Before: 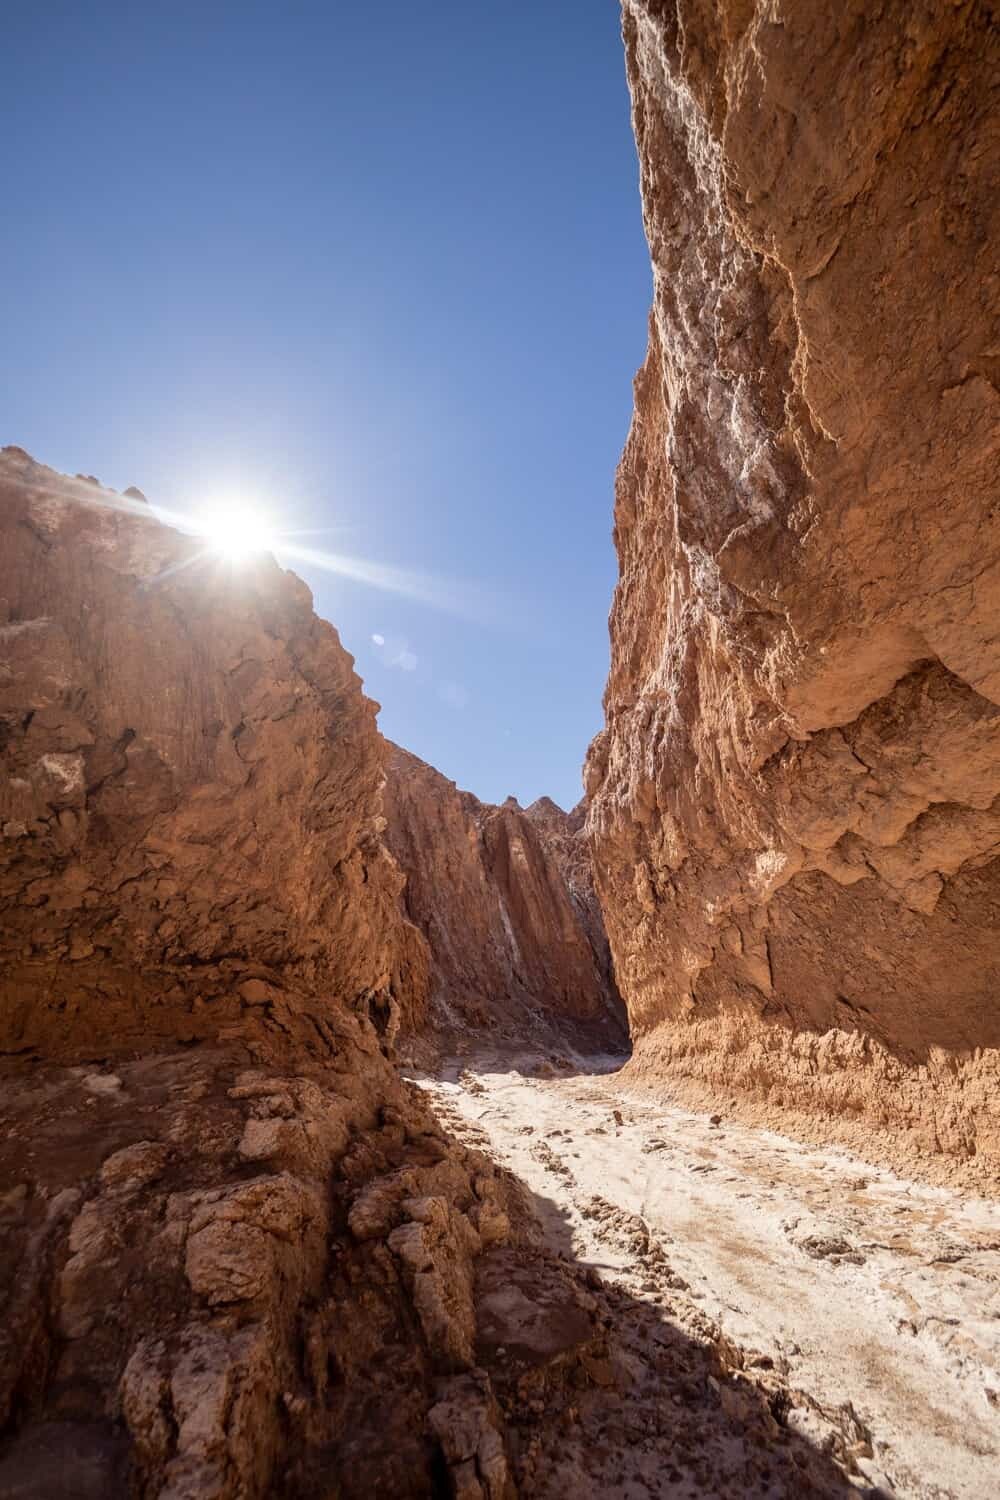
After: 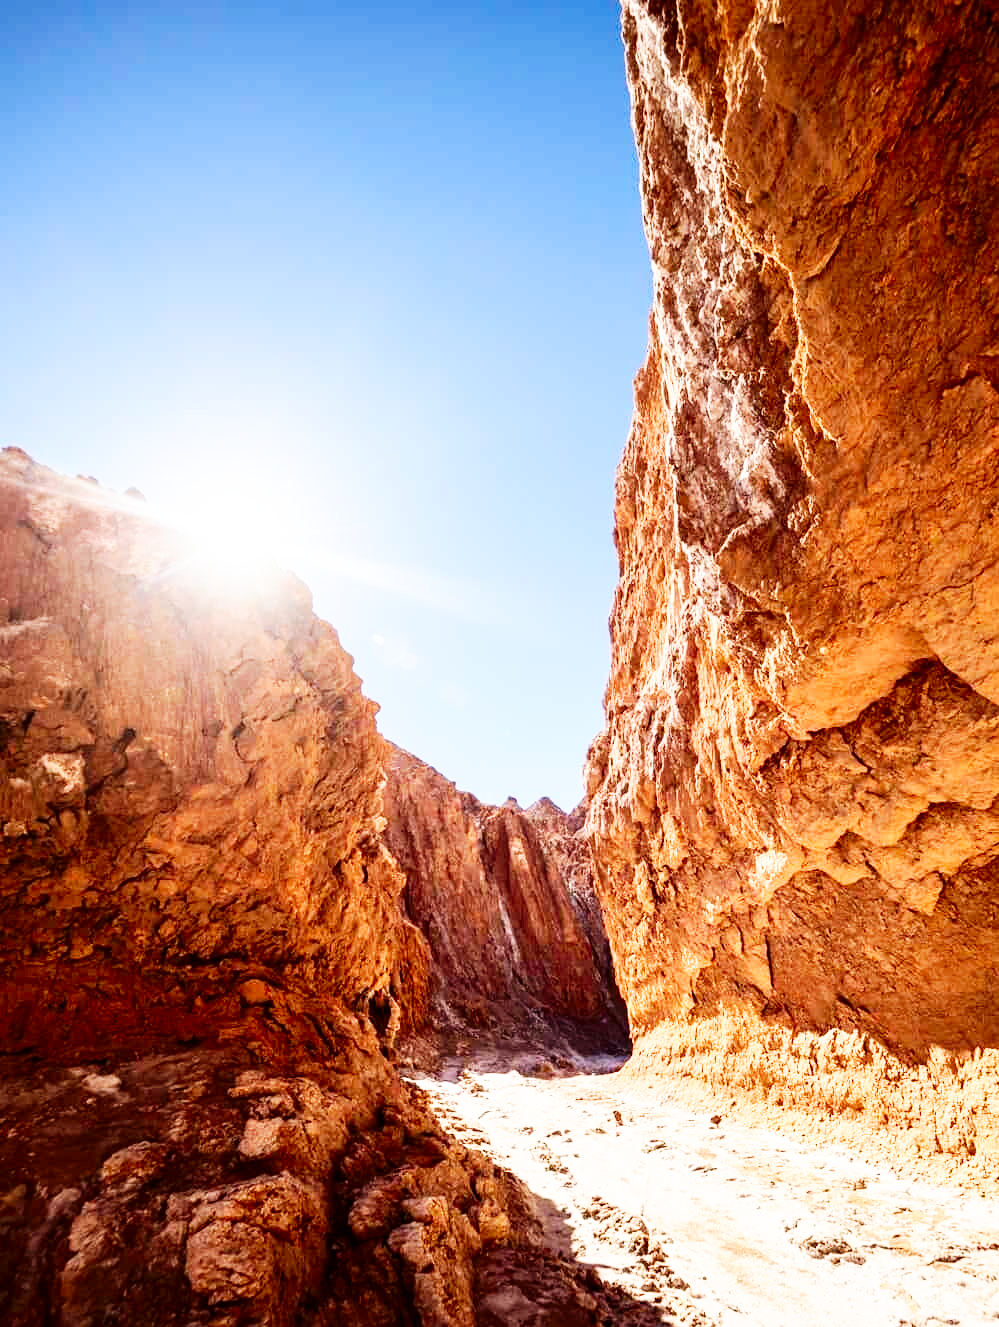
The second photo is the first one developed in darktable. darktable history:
crop and rotate: top 0%, bottom 11.49%
base curve: curves: ch0 [(0, 0) (0.007, 0.004) (0.027, 0.03) (0.046, 0.07) (0.207, 0.54) (0.442, 0.872) (0.673, 0.972) (1, 1)], preserve colors none
contrast brightness saturation: contrast 0.13, brightness -0.05, saturation 0.16
